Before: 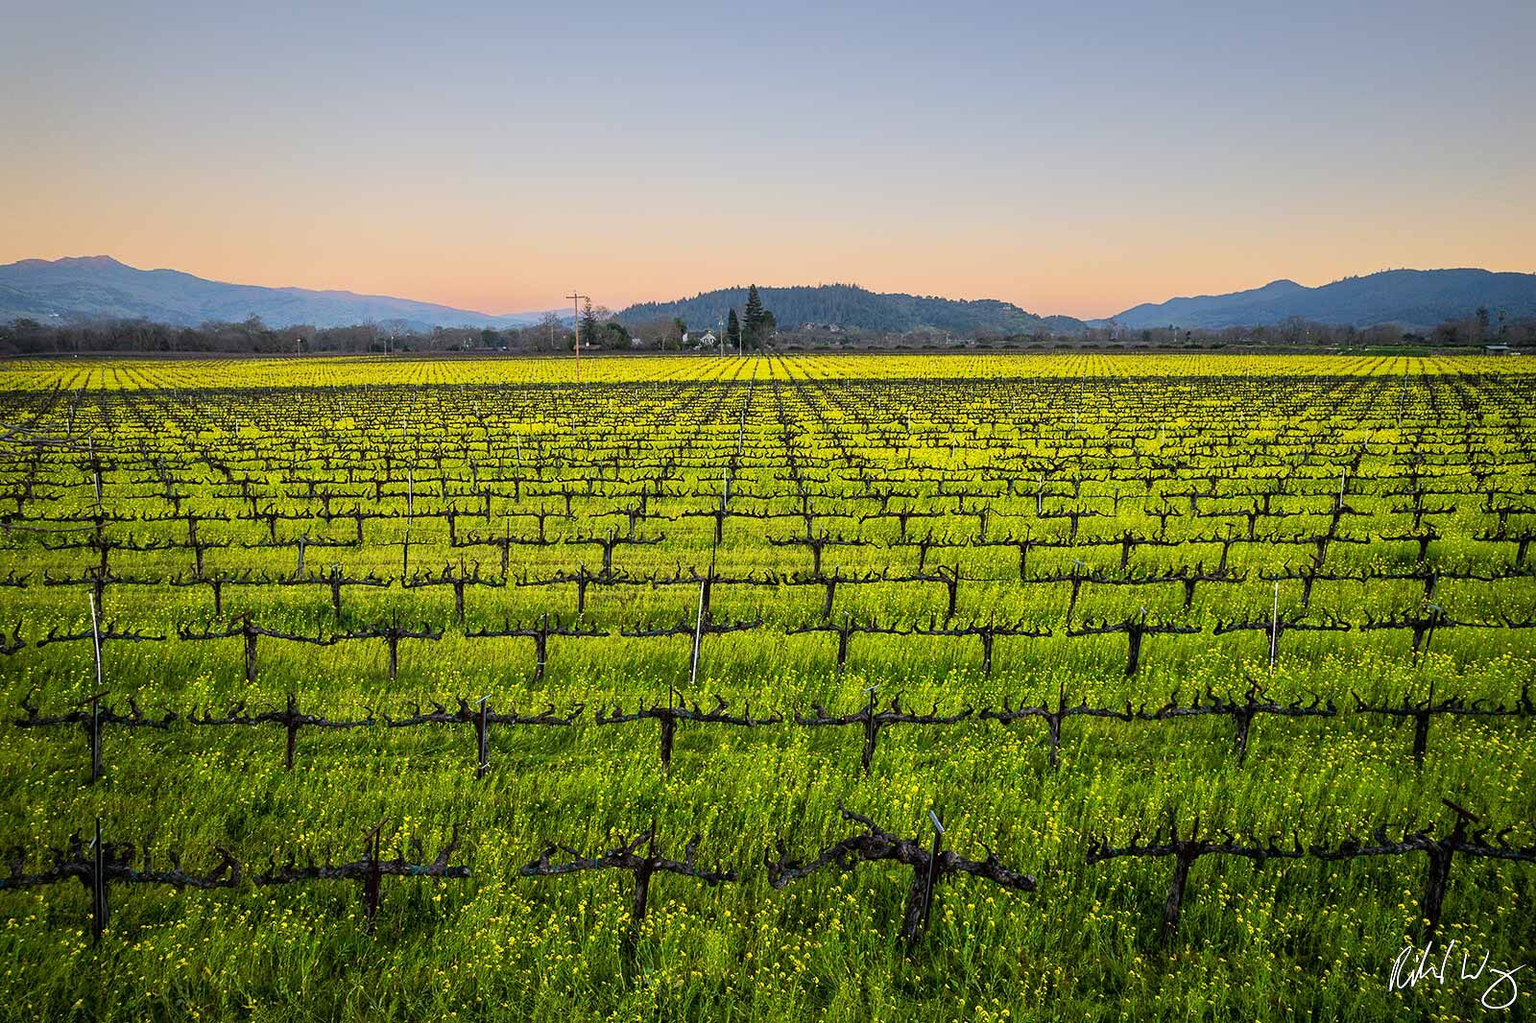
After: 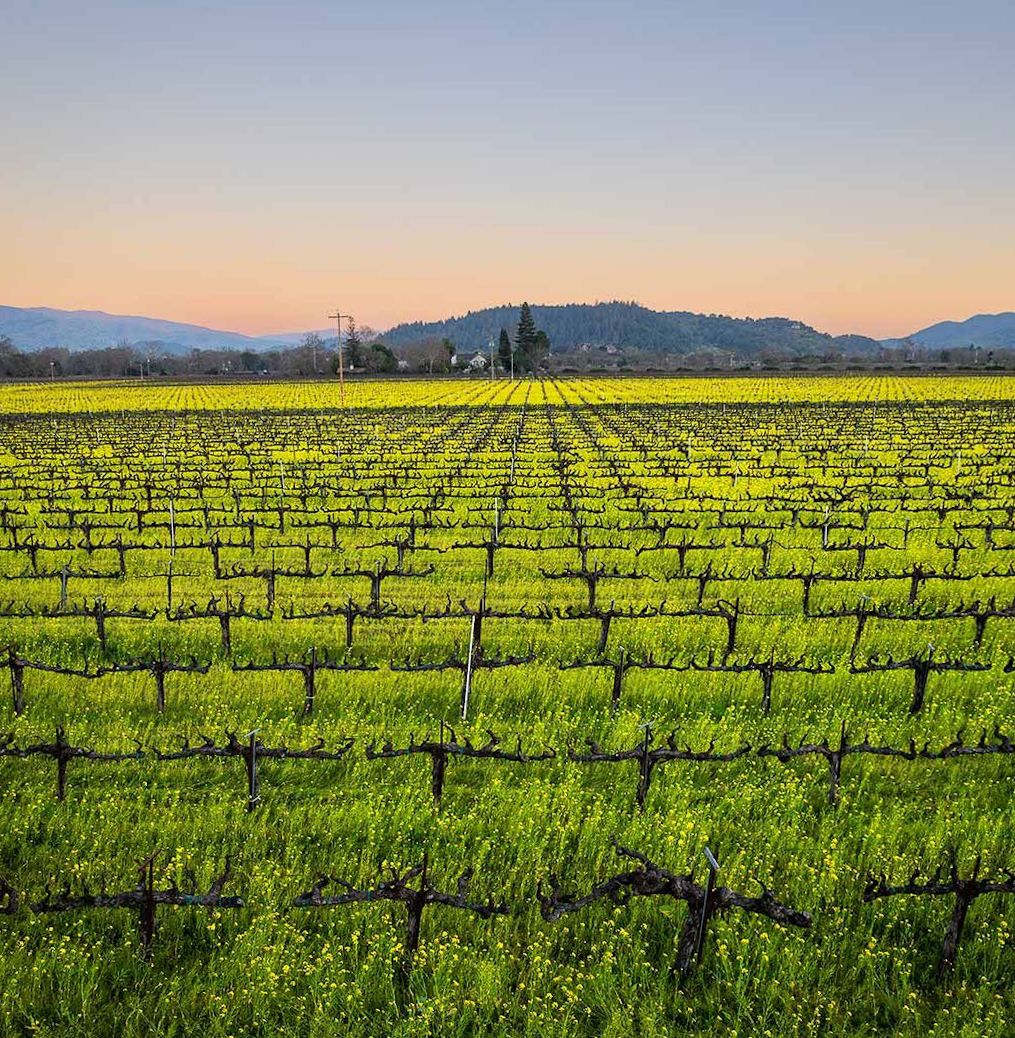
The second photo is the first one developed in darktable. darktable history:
rotate and perspective: rotation 0.074°, lens shift (vertical) 0.096, lens shift (horizontal) -0.041, crop left 0.043, crop right 0.952, crop top 0.024, crop bottom 0.979
crop and rotate: left 13.537%, right 19.796%
